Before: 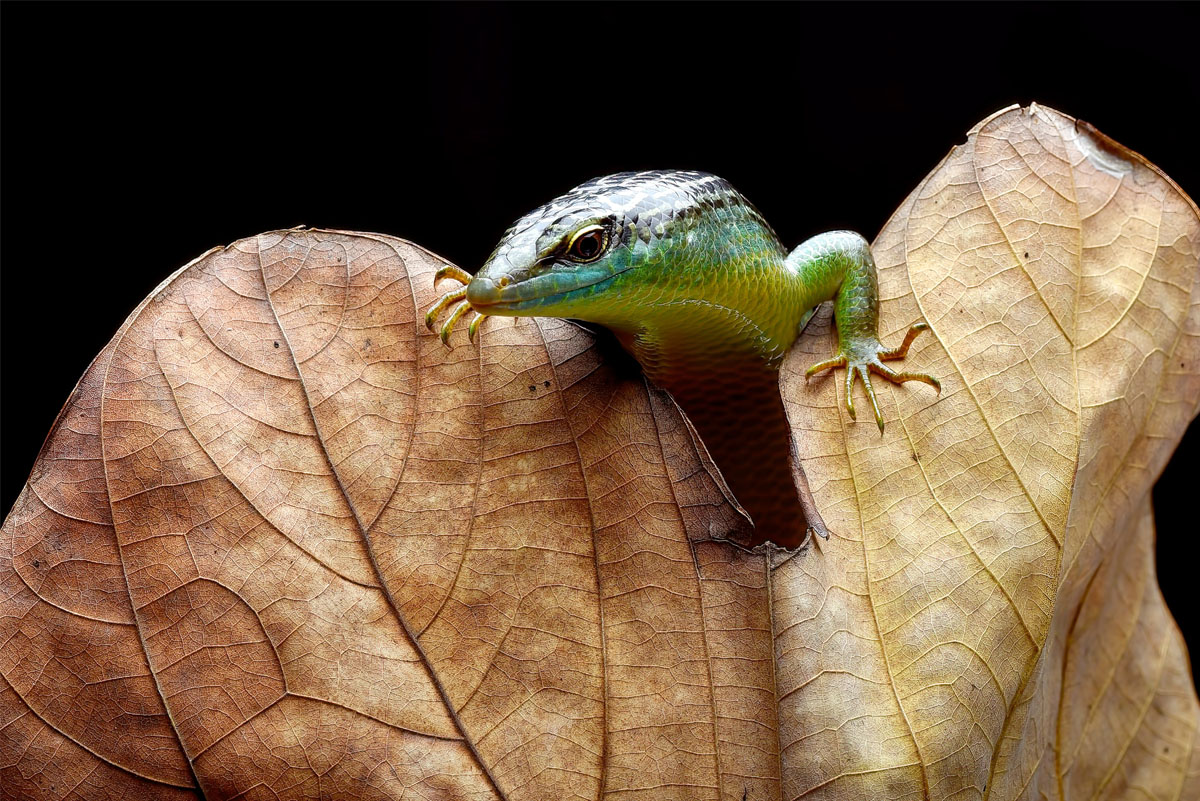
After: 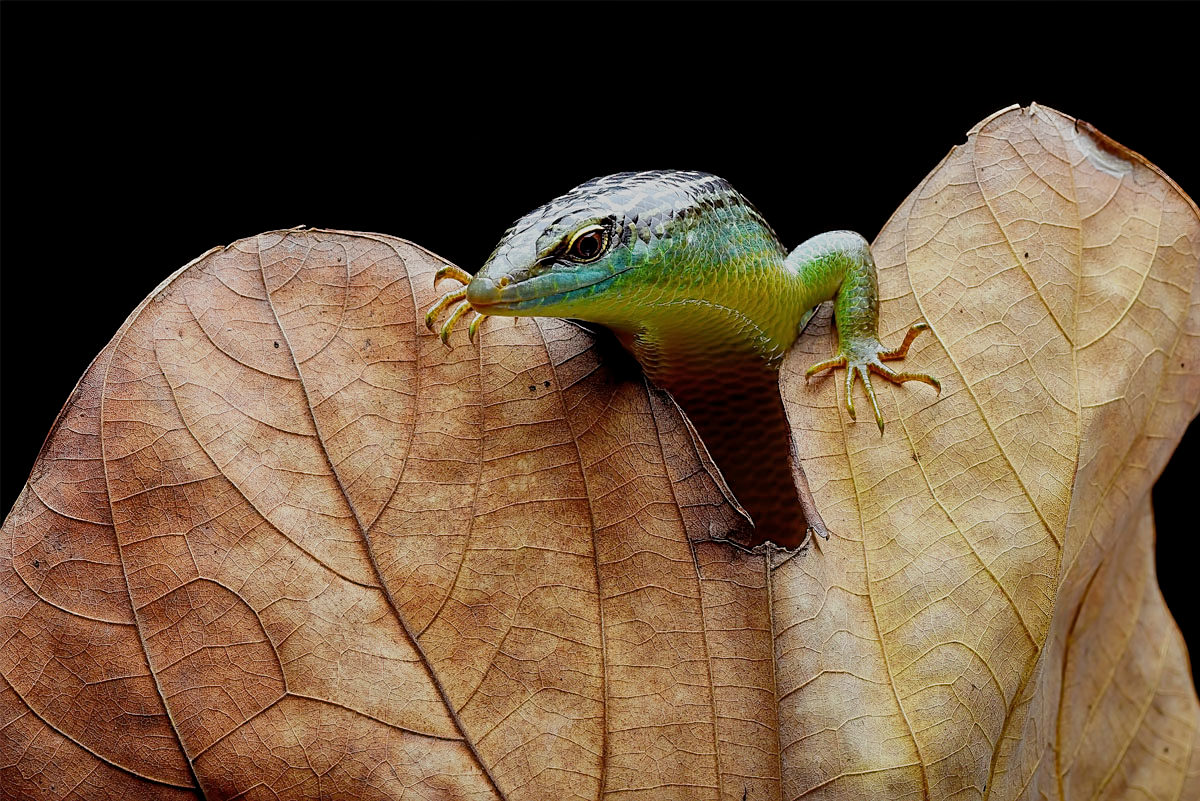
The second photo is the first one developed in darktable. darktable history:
sharpen: on, module defaults
filmic rgb: middle gray luminance 18.42%, black relative exposure -10.5 EV, white relative exposure 3.4 EV, threshold 6 EV, target black luminance 0%, hardness 6.03, latitude 99%, contrast 0.847, shadows ↔ highlights balance 0.505%, add noise in highlights 0, preserve chrominance max RGB, color science v3 (2019), use custom middle-gray values true, iterations of high-quality reconstruction 0, contrast in highlights soft, enable highlight reconstruction true
shadows and highlights: shadows 10, white point adjustment 1, highlights -40
exposure: compensate highlight preservation false
